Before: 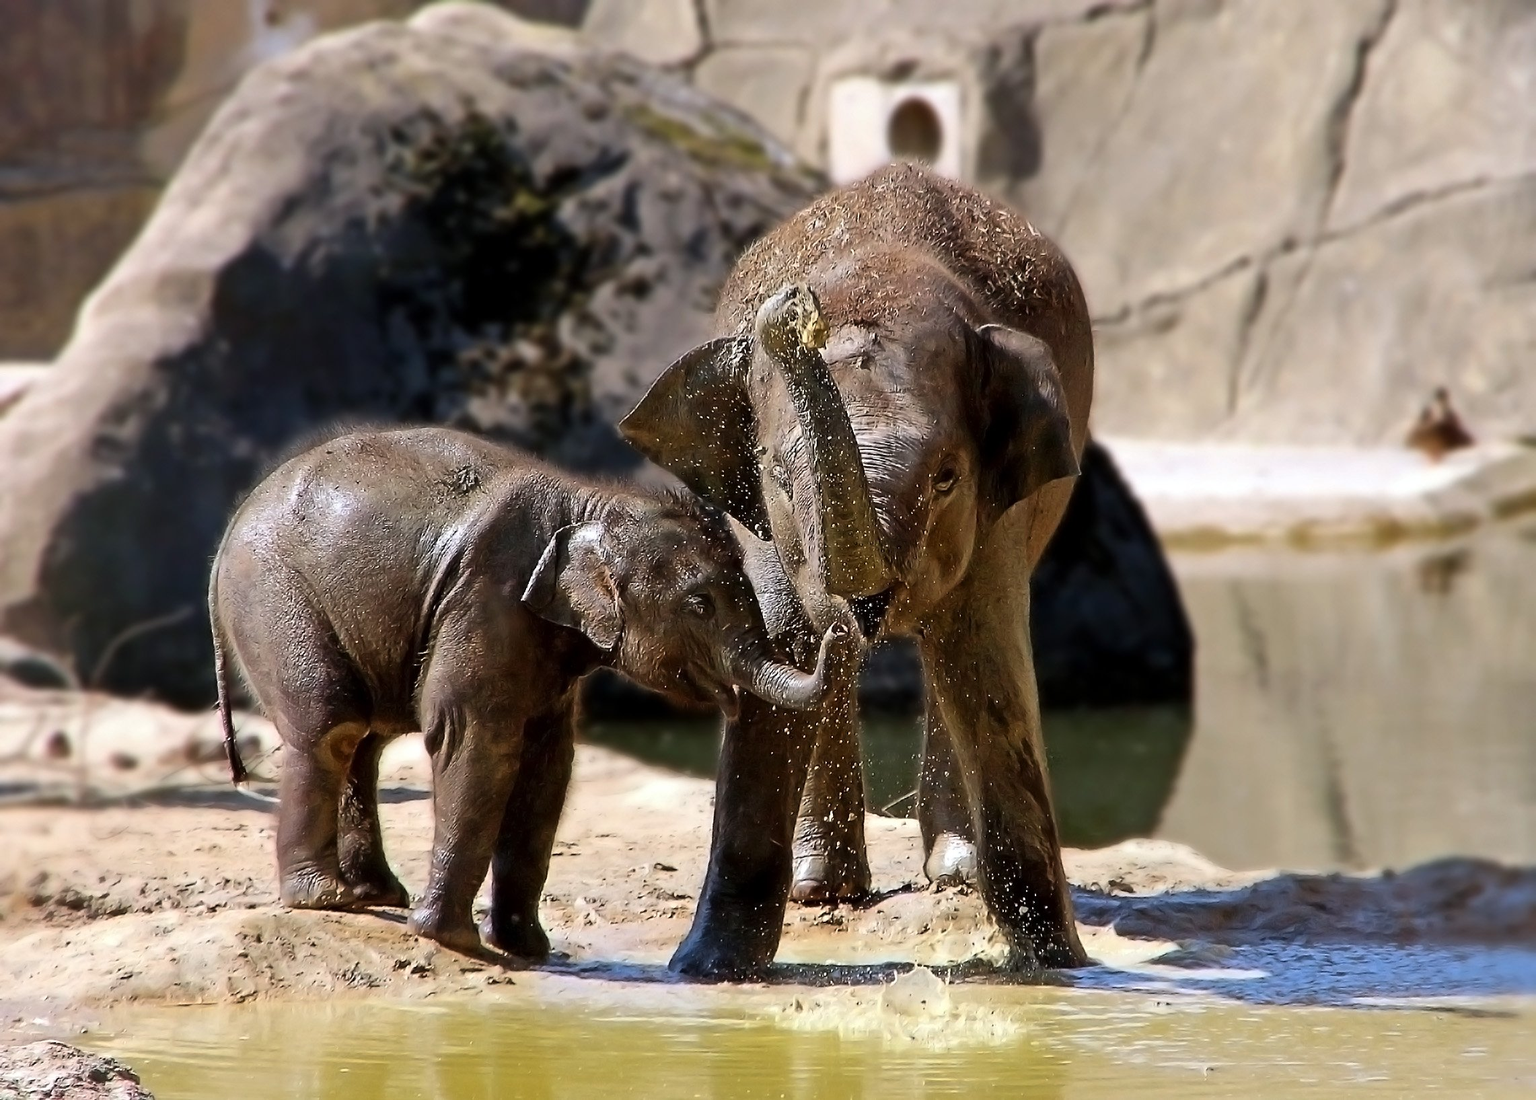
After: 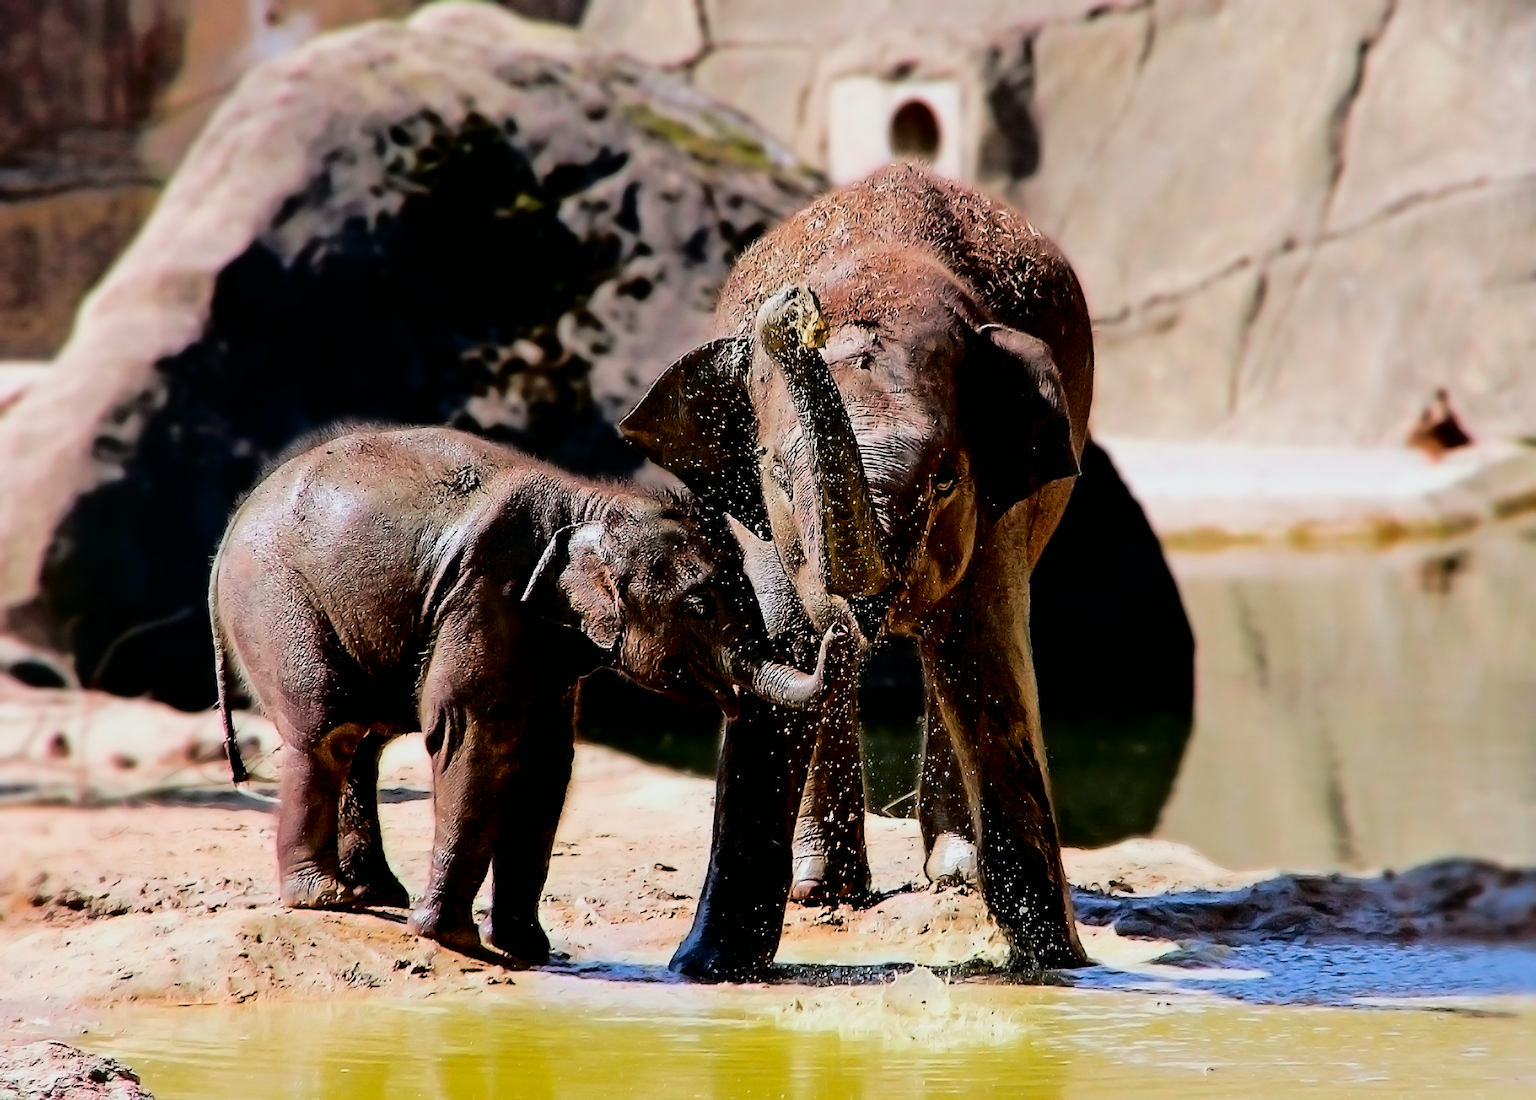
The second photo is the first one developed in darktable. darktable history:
color balance rgb: perceptual saturation grading › global saturation 25.111%, perceptual brilliance grading › highlights 6.434%, perceptual brilliance grading › mid-tones 17.279%, perceptual brilliance grading › shadows -5.152%
filmic rgb: black relative exposure -5.08 EV, white relative exposure 3.96 EV, hardness 2.88, contrast 1.2, highlights saturation mix -29.32%
tone curve: curves: ch0 [(0, 0) (0.126, 0.061) (0.362, 0.382) (0.498, 0.498) (0.706, 0.712) (1, 1)]; ch1 [(0, 0) (0.5, 0.497) (0.55, 0.578) (1, 1)]; ch2 [(0, 0) (0.44, 0.424) (0.489, 0.486) (0.537, 0.538) (1, 1)], color space Lab, independent channels, preserve colors none
